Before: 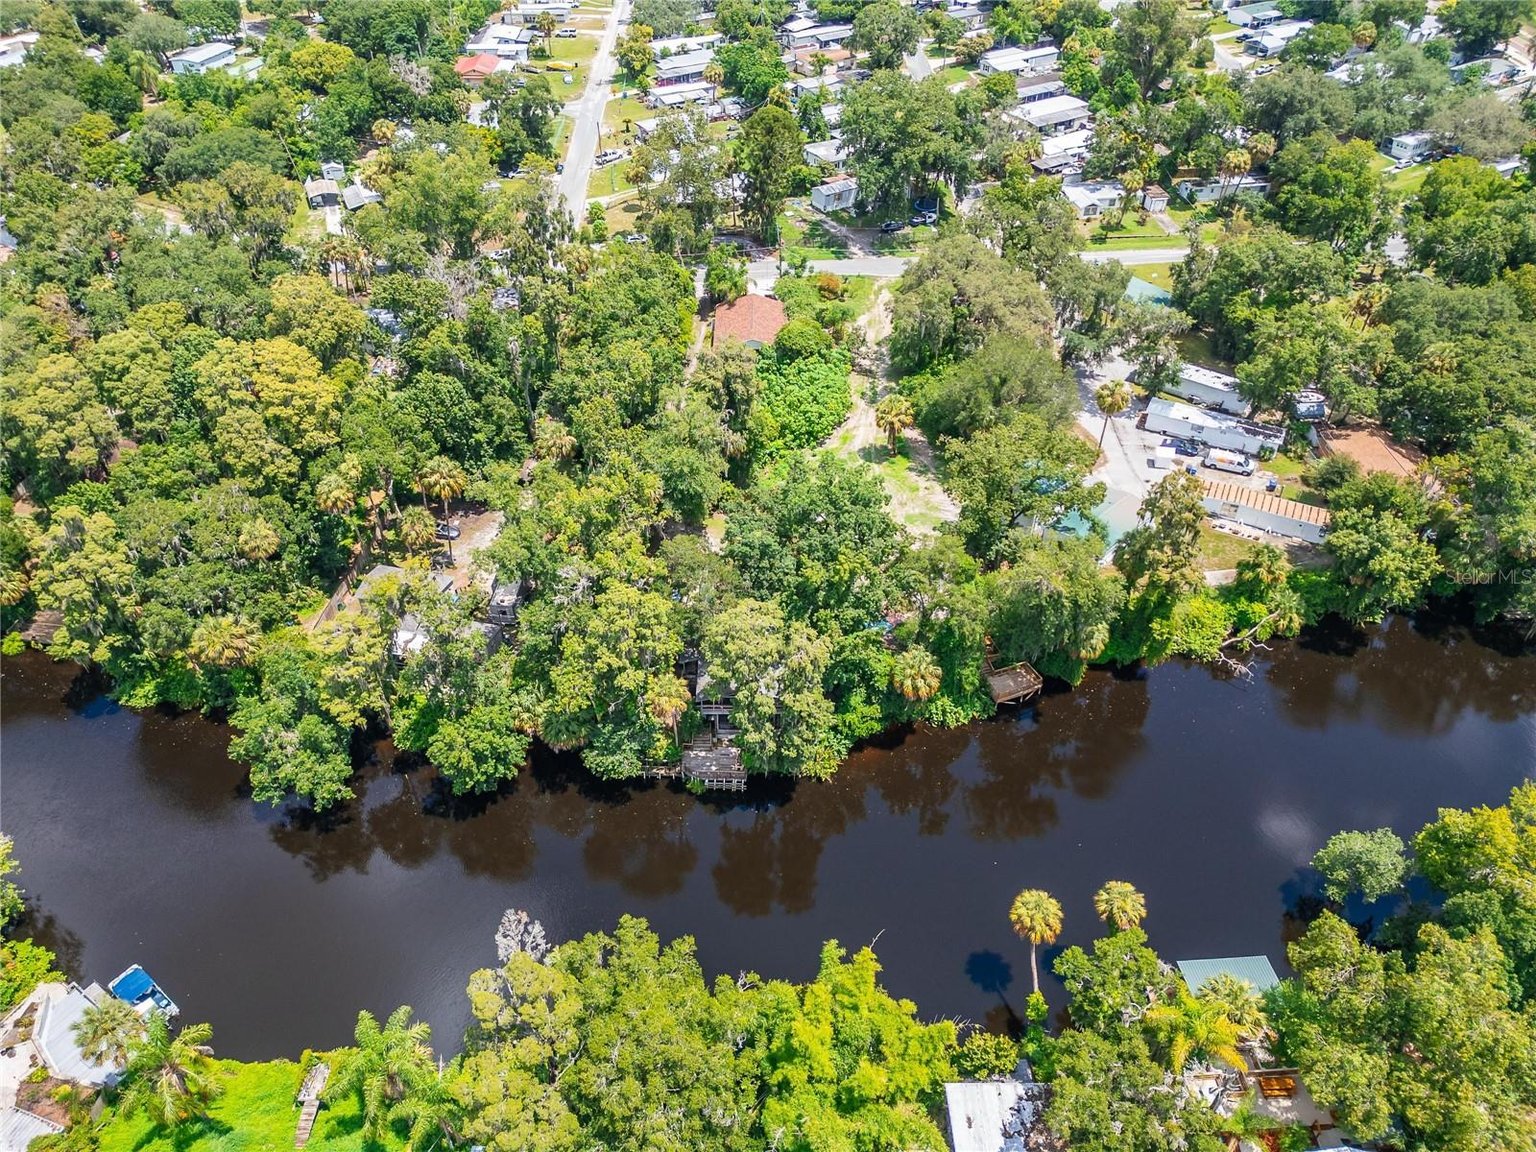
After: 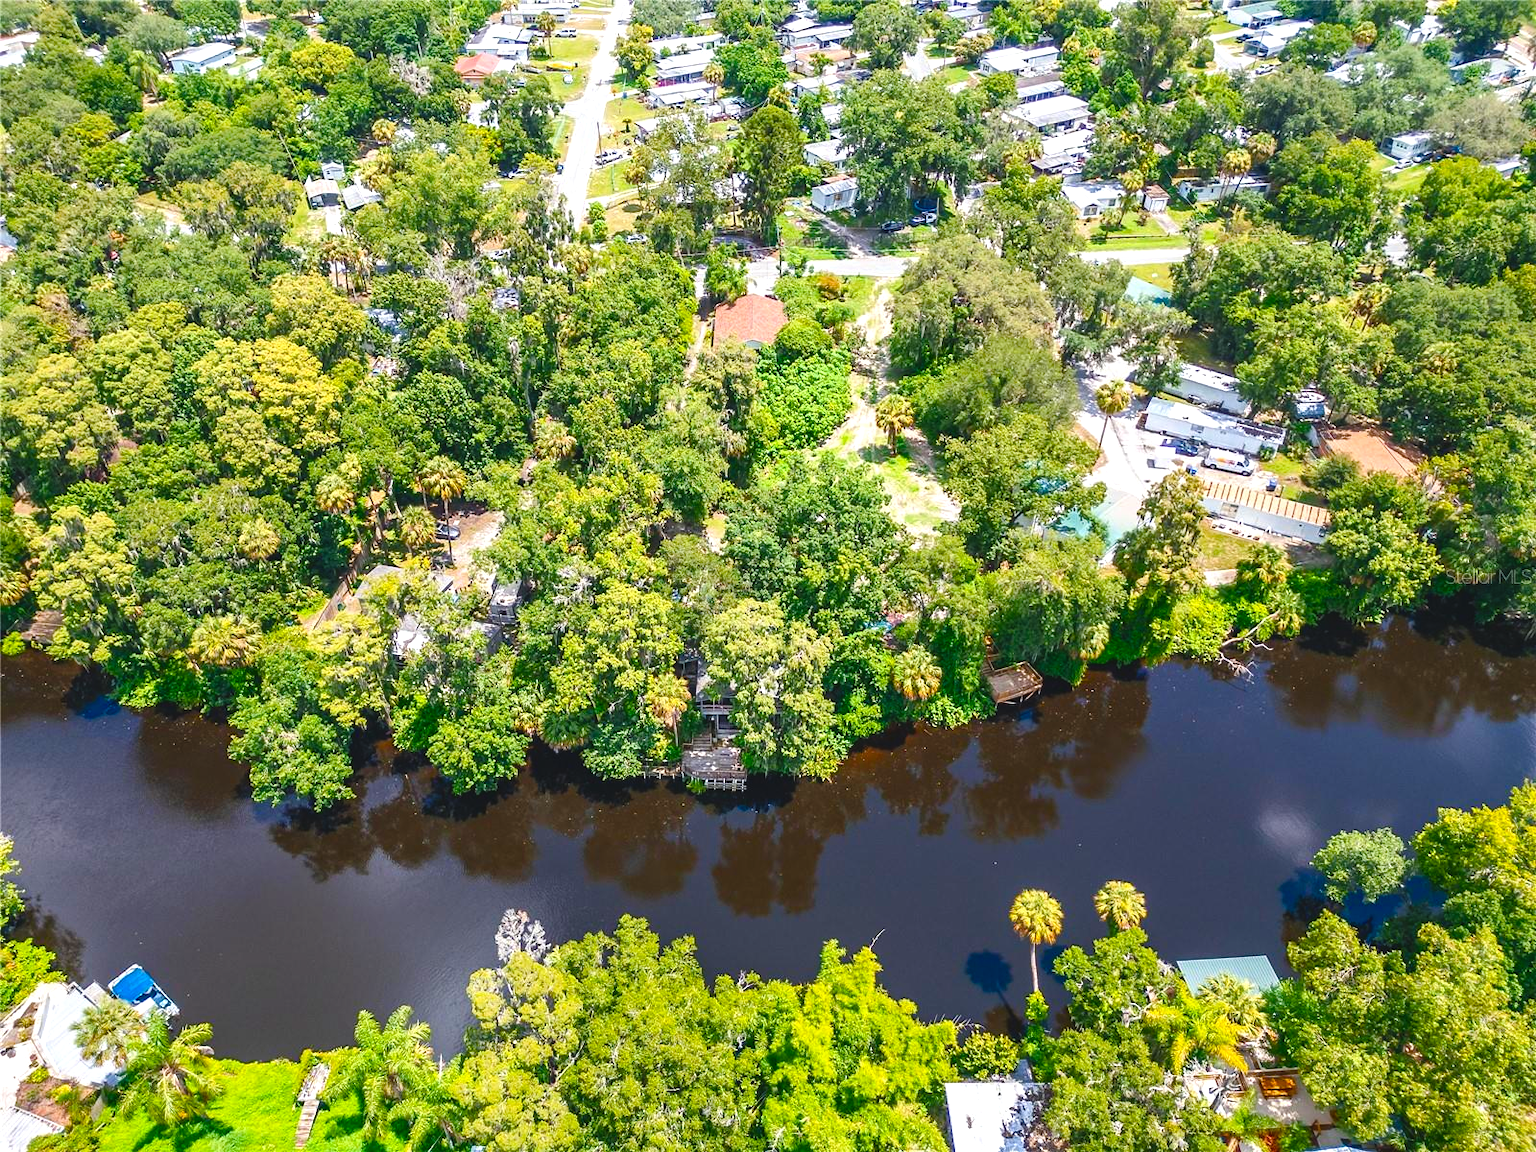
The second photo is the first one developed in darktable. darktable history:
color balance rgb: global offset › luminance 0.709%, perceptual saturation grading › global saturation 20%, perceptual saturation grading › highlights -25.039%, perceptual saturation grading › shadows 49.344%, perceptual brilliance grading › highlights 10.118%, perceptual brilliance grading › mid-tones 5.102%, global vibrance 20.961%
